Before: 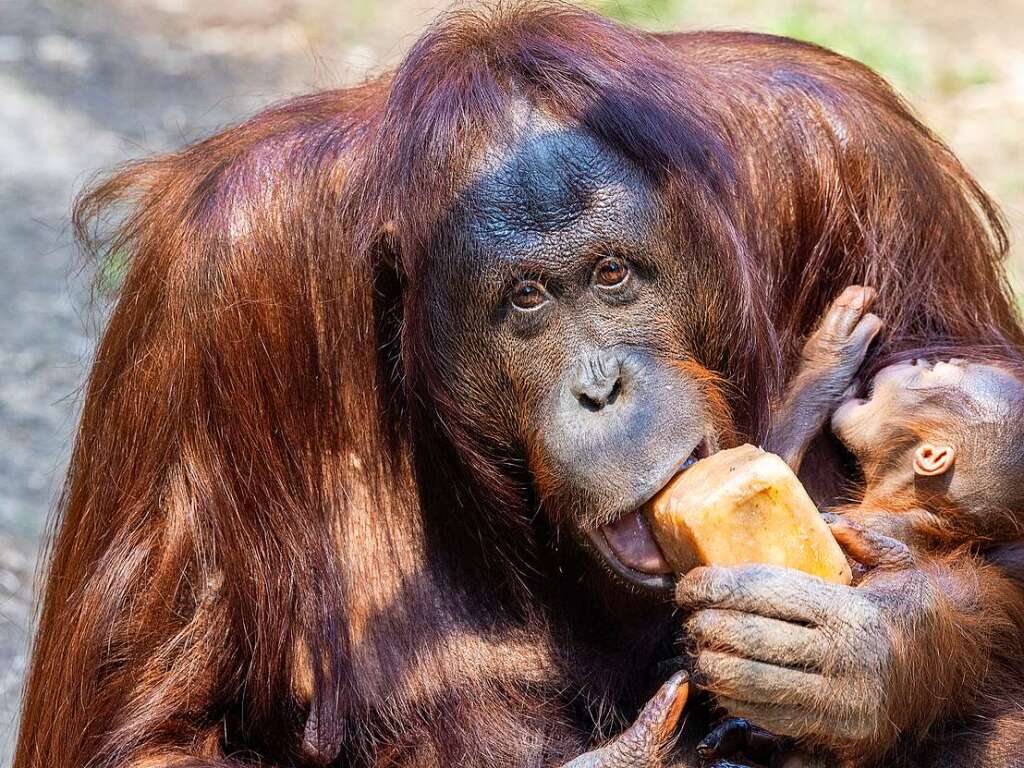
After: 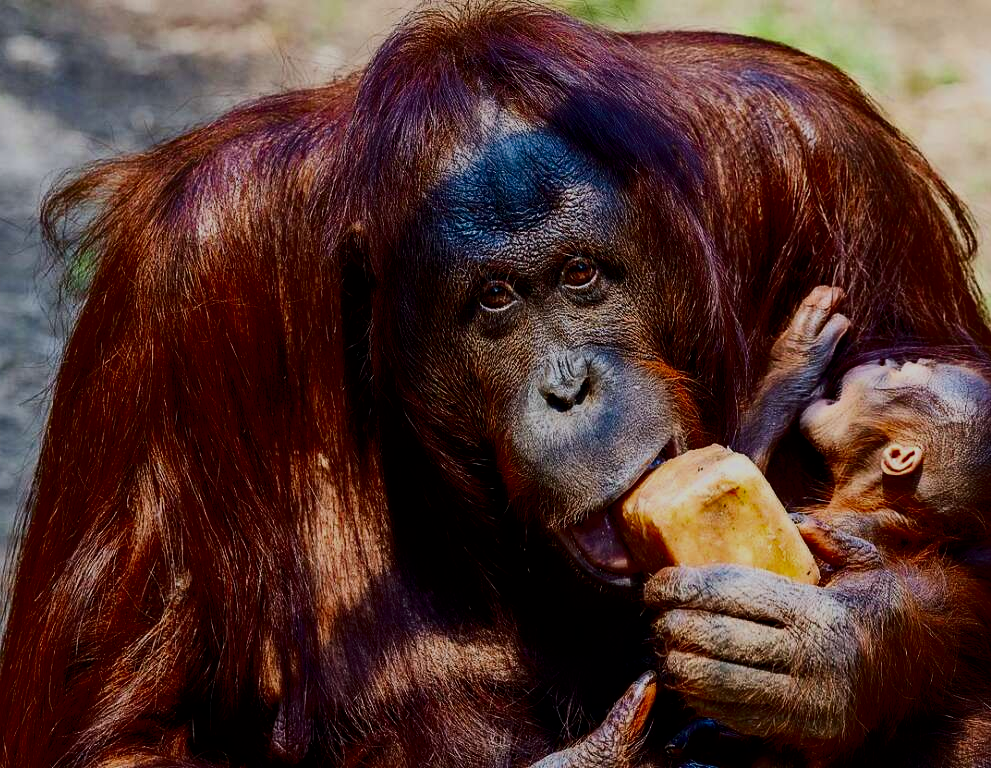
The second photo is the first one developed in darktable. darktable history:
filmic rgb: black relative exposure -11.73 EV, white relative exposure 5.46 EV, threshold 3.01 EV, hardness 4.48, latitude 50.09%, contrast 1.144, color science v5 (2021), contrast in shadows safe, contrast in highlights safe, enable highlight reconstruction true
crop and rotate: left 3.198%
contrast brightness saturation: contrast 0.088, brightness -0.592, saturation 0.17
